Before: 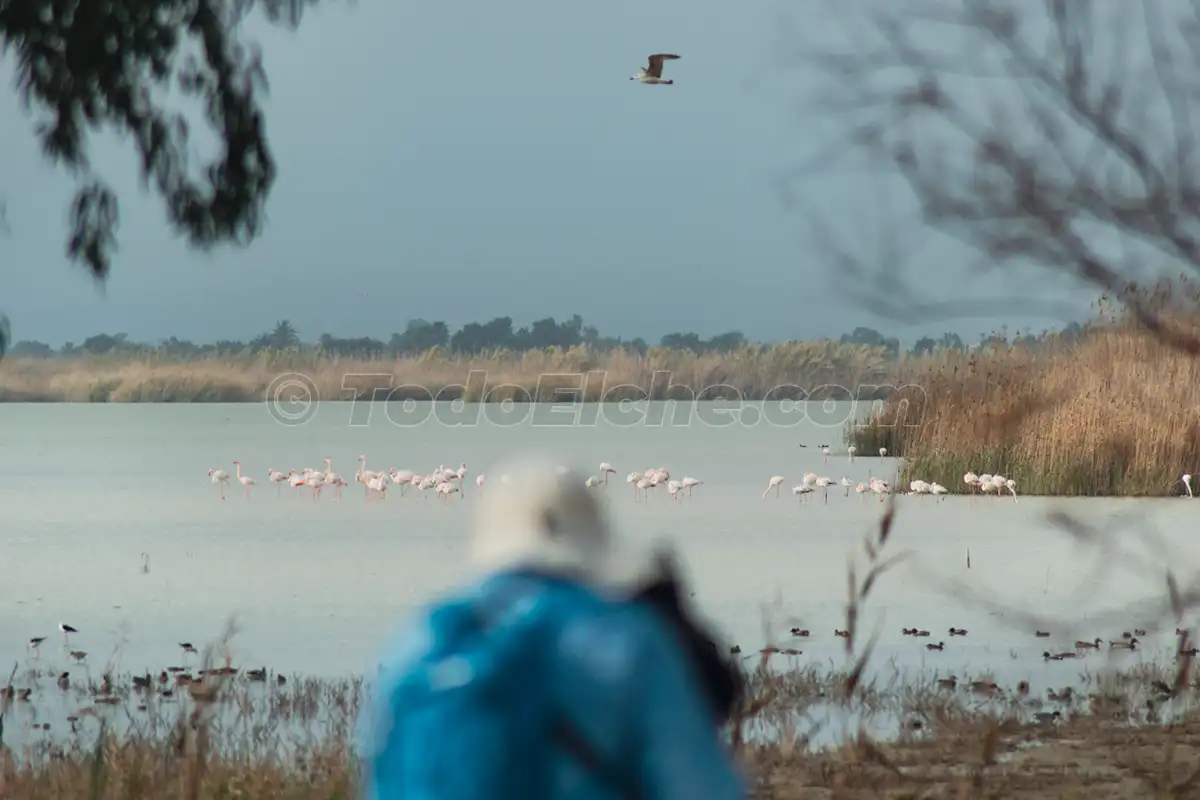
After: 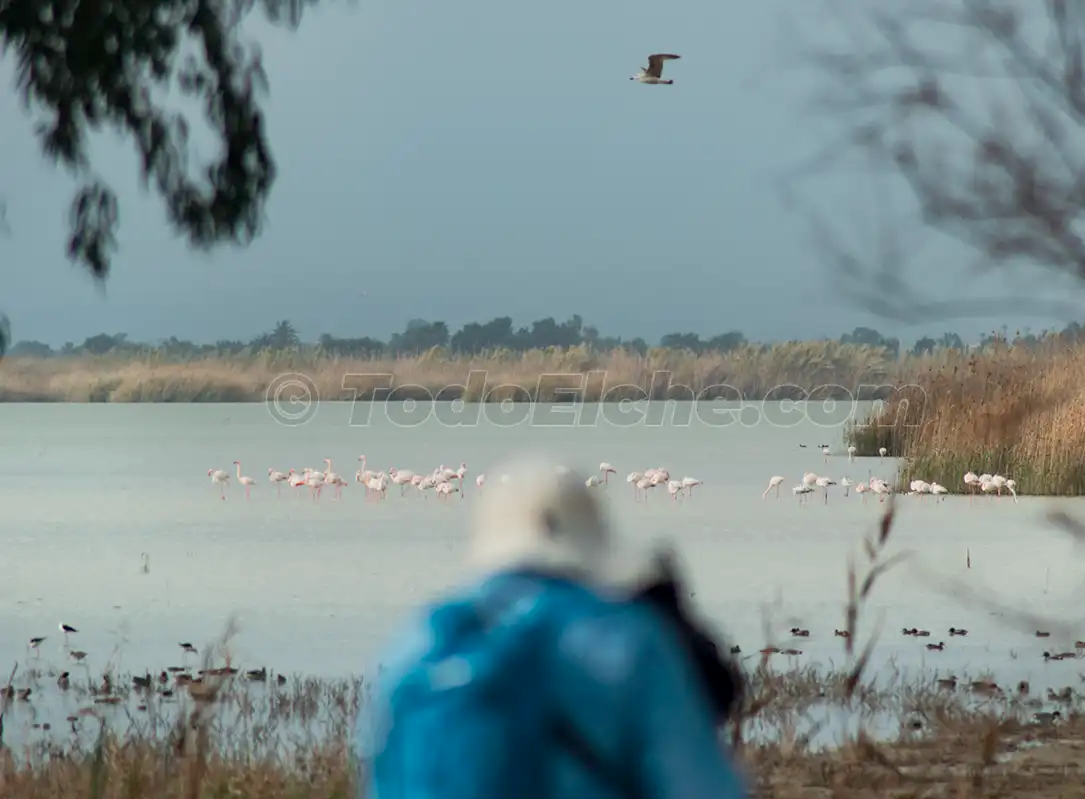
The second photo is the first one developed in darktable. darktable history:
exposure: black level correction 0.004, exposure 0.015 EV, compensate exposure bias true, compensate highlight preservation false
crop: right 9.504%, bottom 0.025%
